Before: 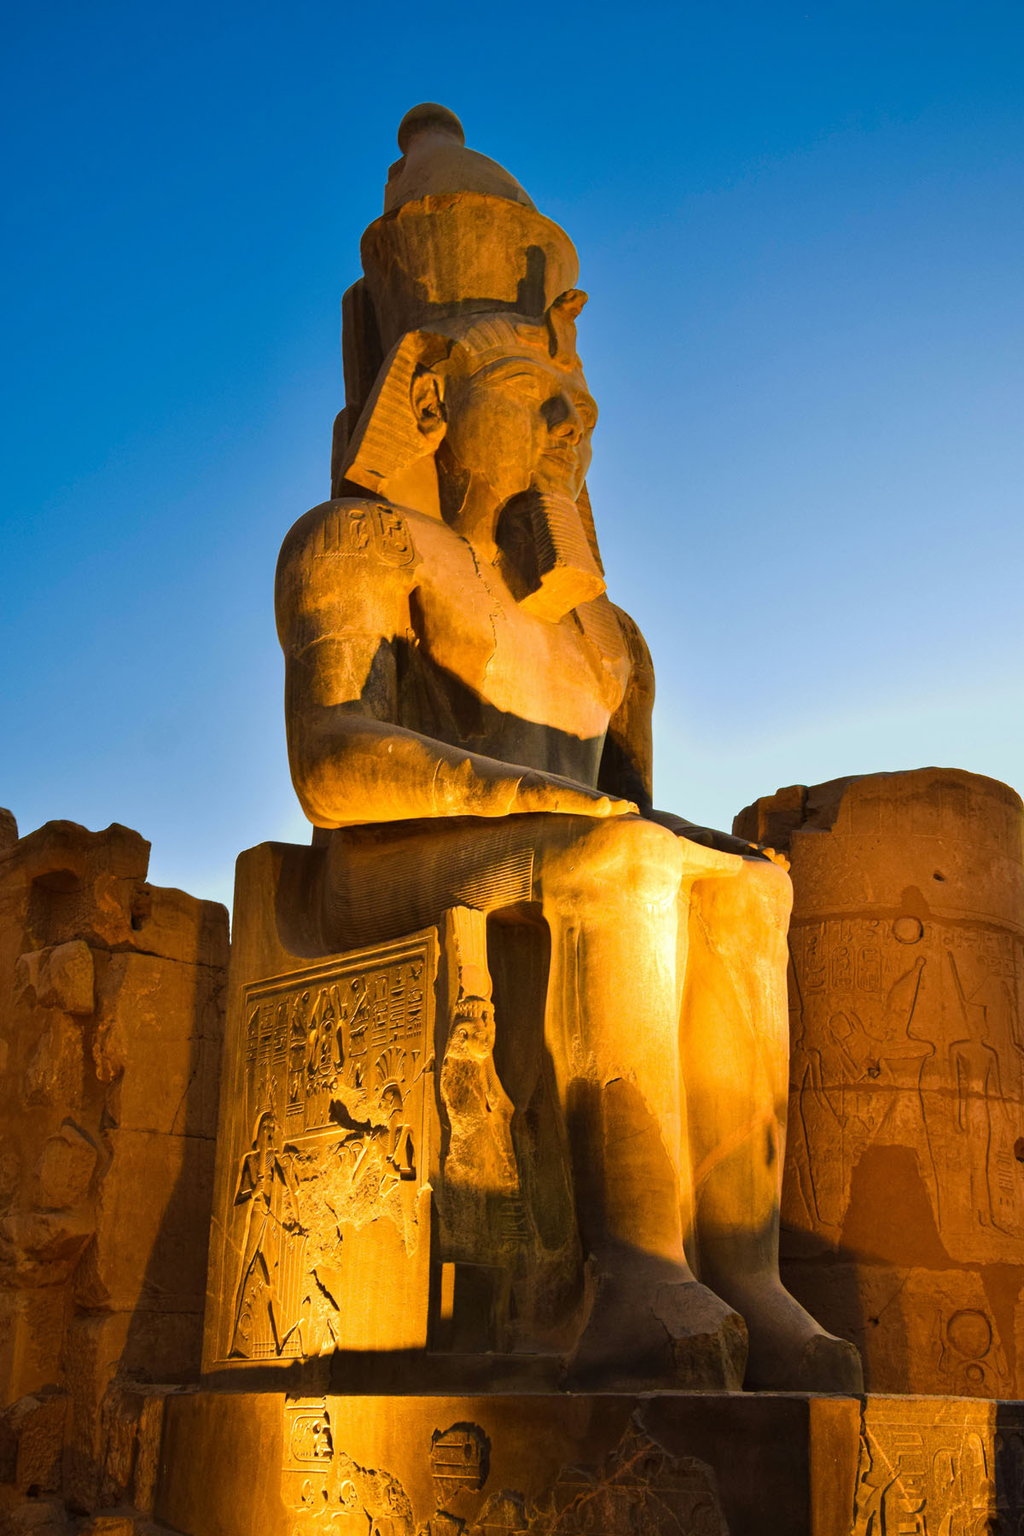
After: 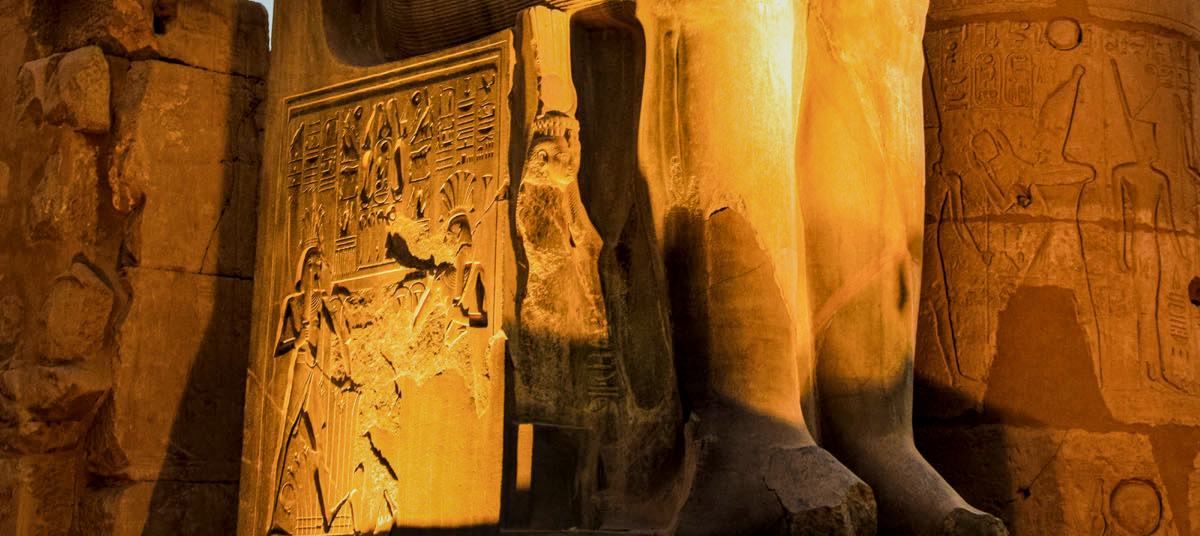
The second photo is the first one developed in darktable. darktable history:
filmic rgb: black relative exposure -7.98 EV, white relative exposure 4.04 EV, hardness 4.14, iterations of high-quality reconstruction 10
local contrast: detail 130%
crop and rotate: top 58.71%, bottom 11.471%
